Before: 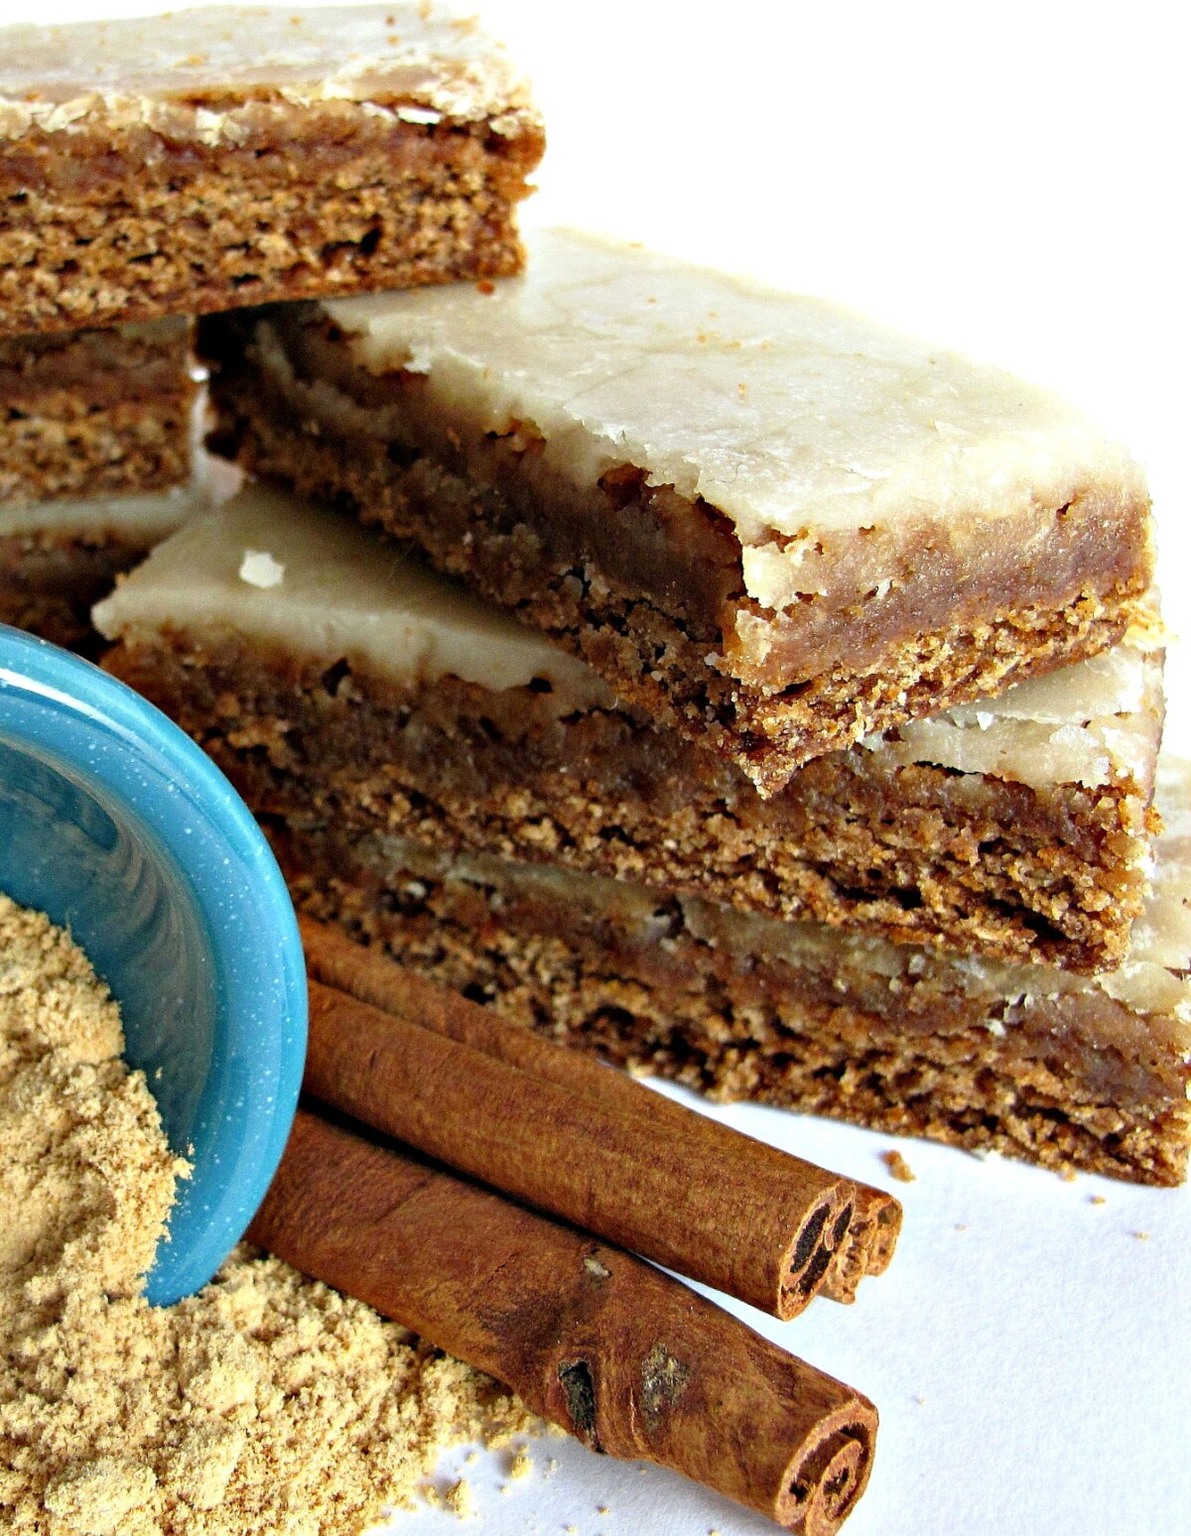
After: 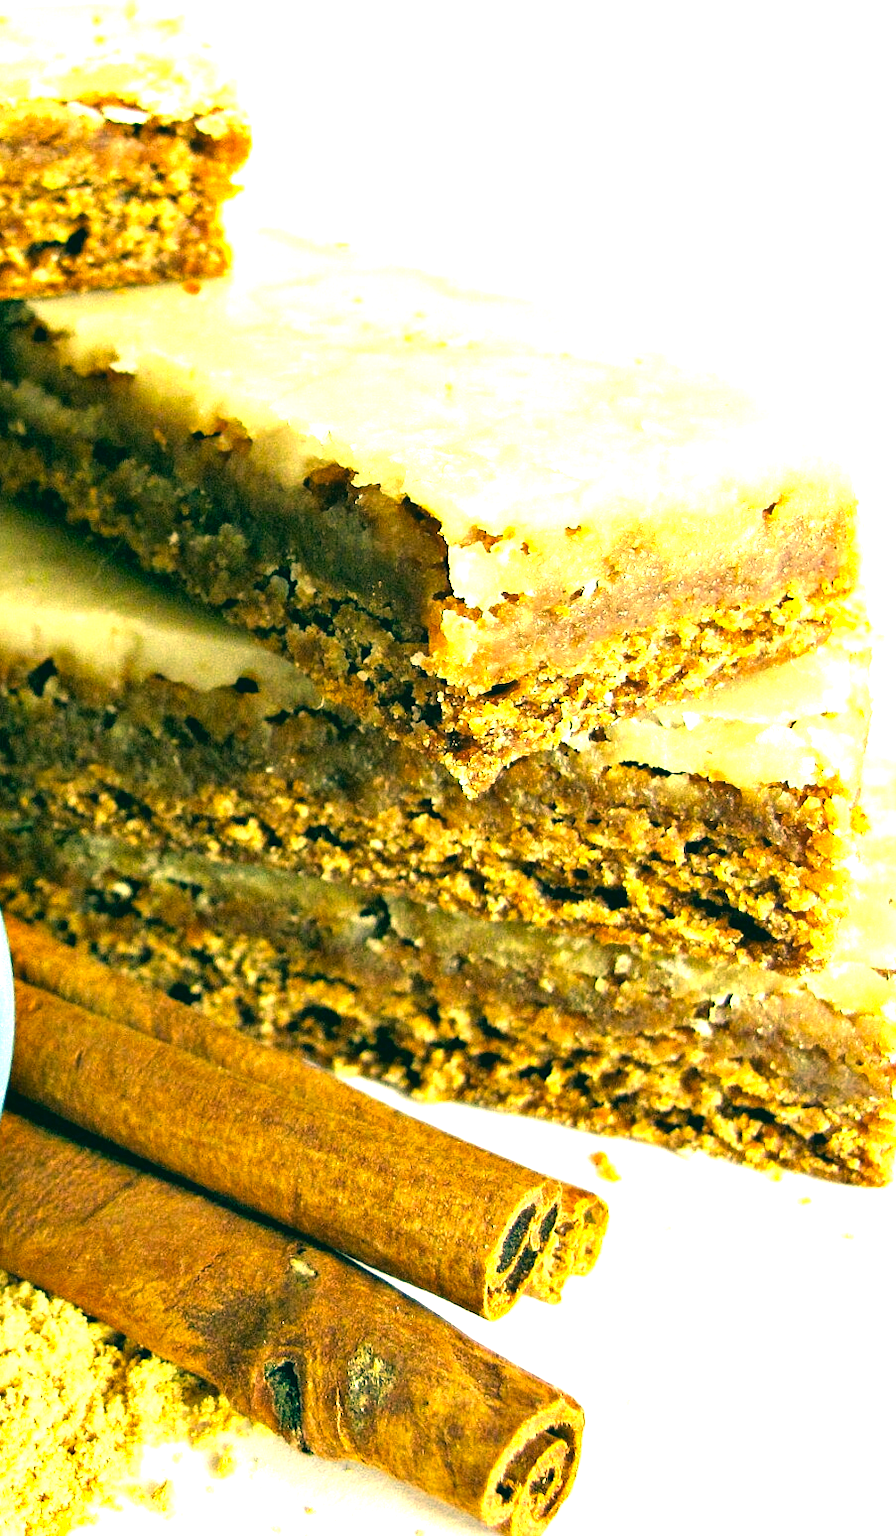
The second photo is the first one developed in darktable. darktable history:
crop and rotate: left 24.702%
exposure: black level correction 0, exposure 1.68 EV, compensate highlight preservation false
color correction: highlights a* 1.96, highlights b* 34.57, shadows a* -36.57, shadows b* -6.13
